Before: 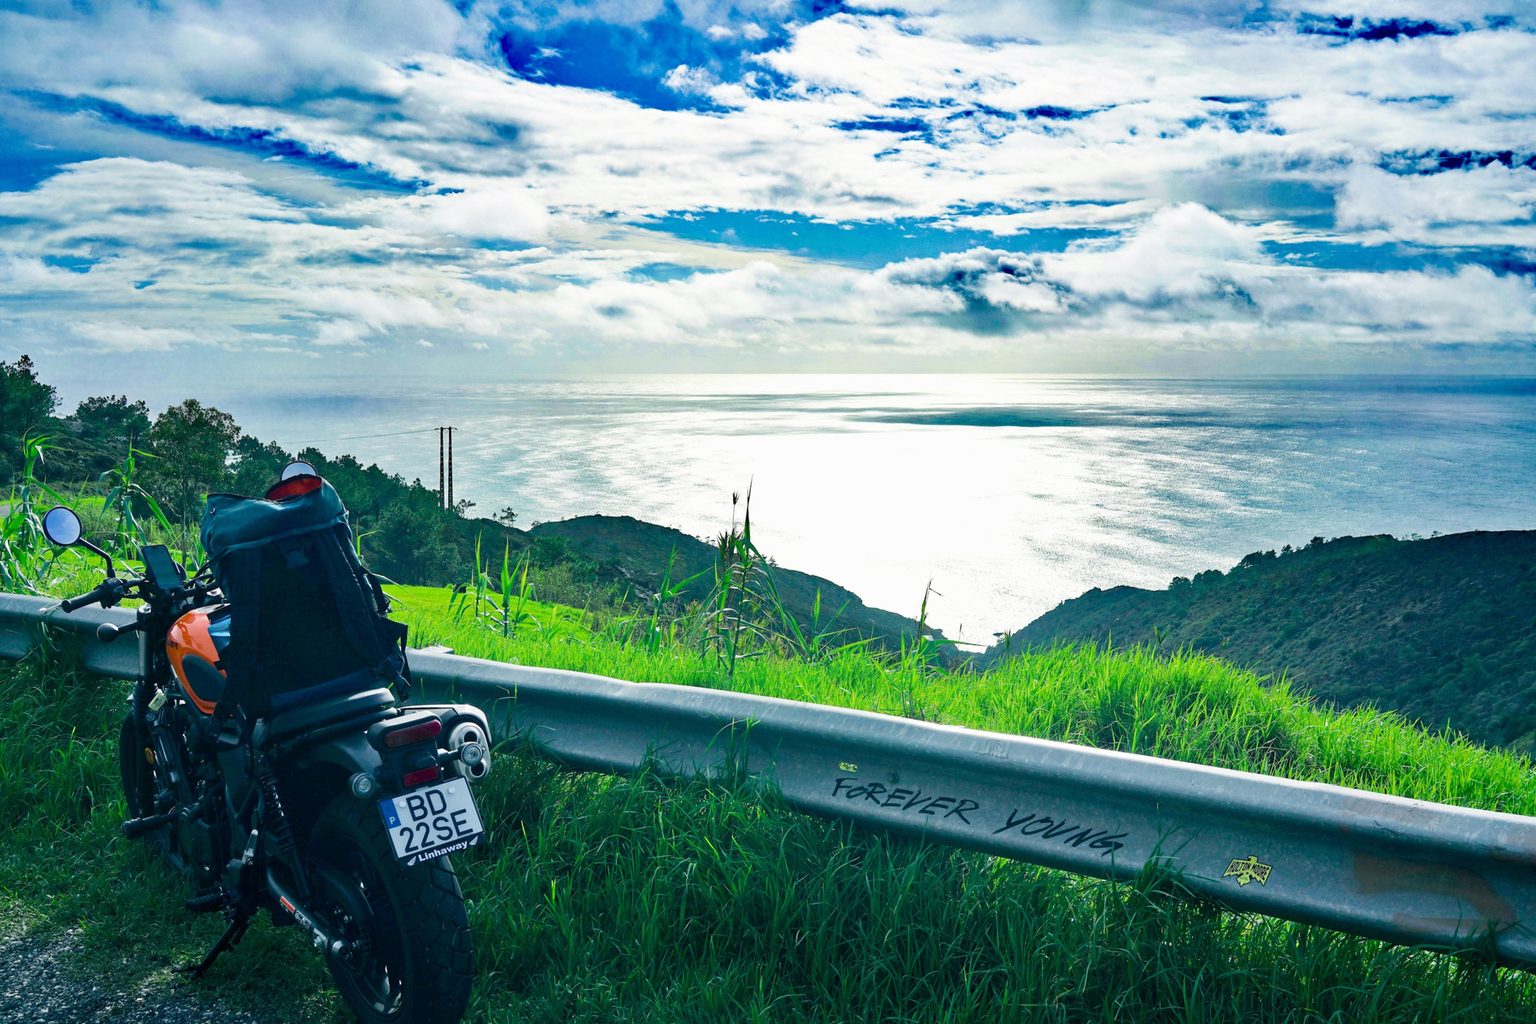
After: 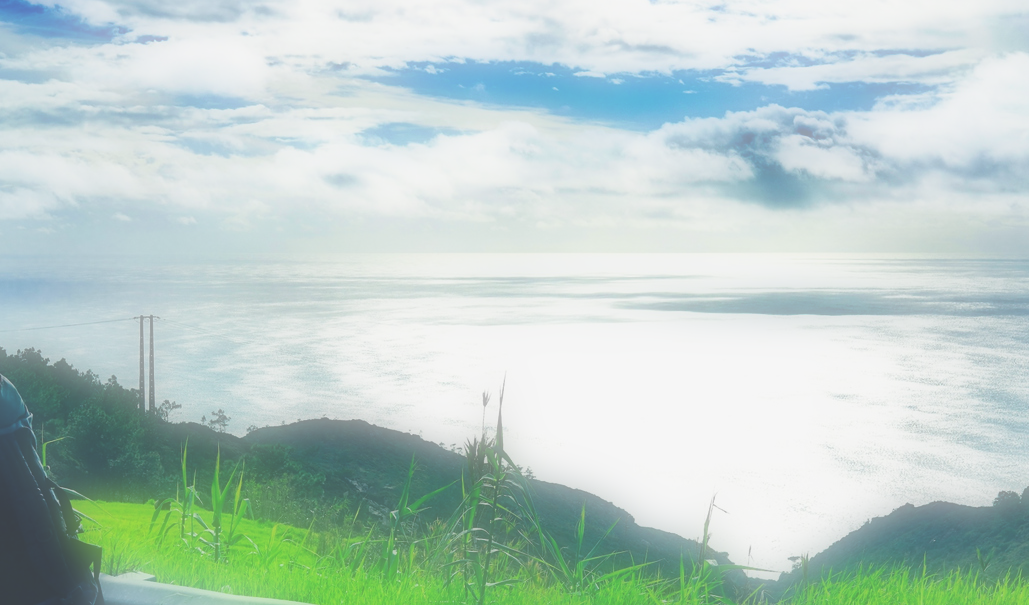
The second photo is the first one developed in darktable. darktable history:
filmic rgb: black relative exposure -11.35 EV, white relative exposure 3.22 EV, hardness 6.76, color science v6 (2022)
soften: on, module defaults
crop: left 20.932%, top 15.471%, right 21.848%, bottom 34.081%
exposure: black level correction -0.041, exposure 0.064 EV, compensate highlight preservation false
